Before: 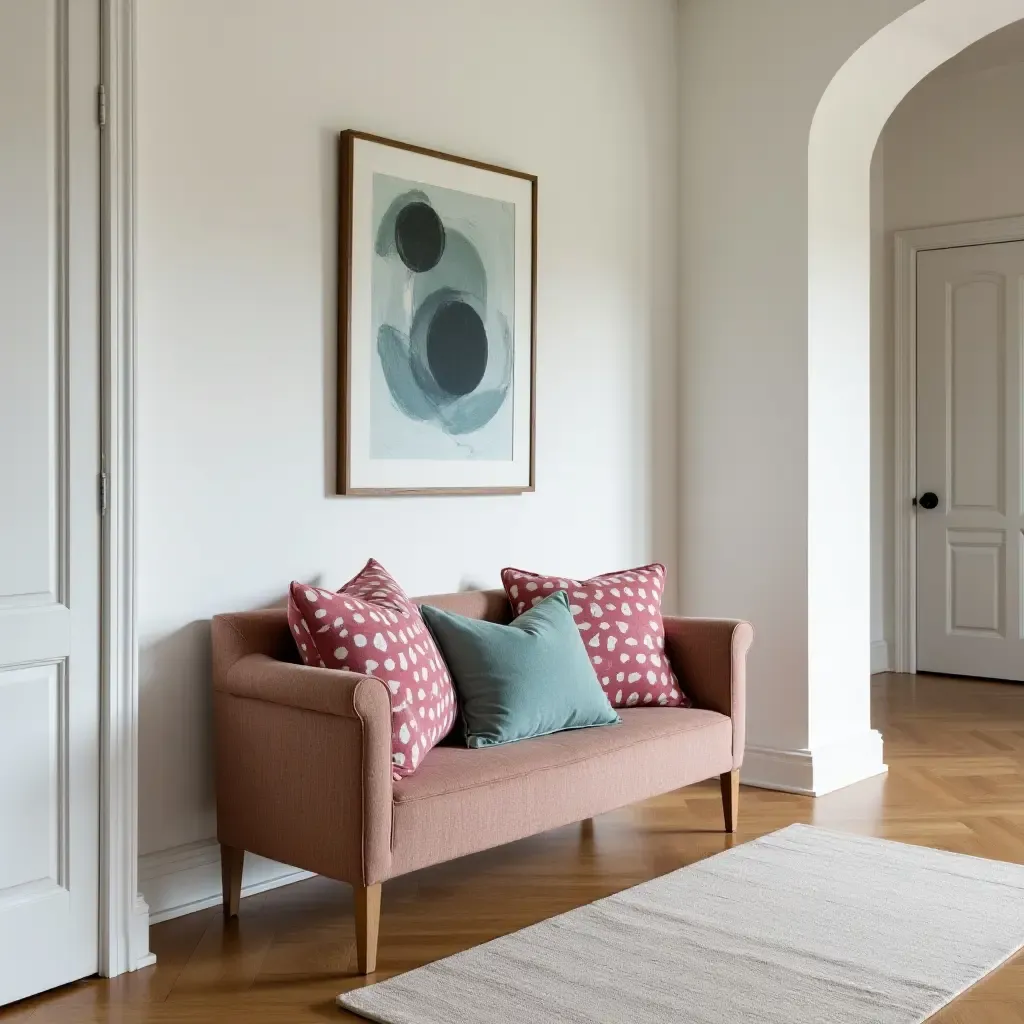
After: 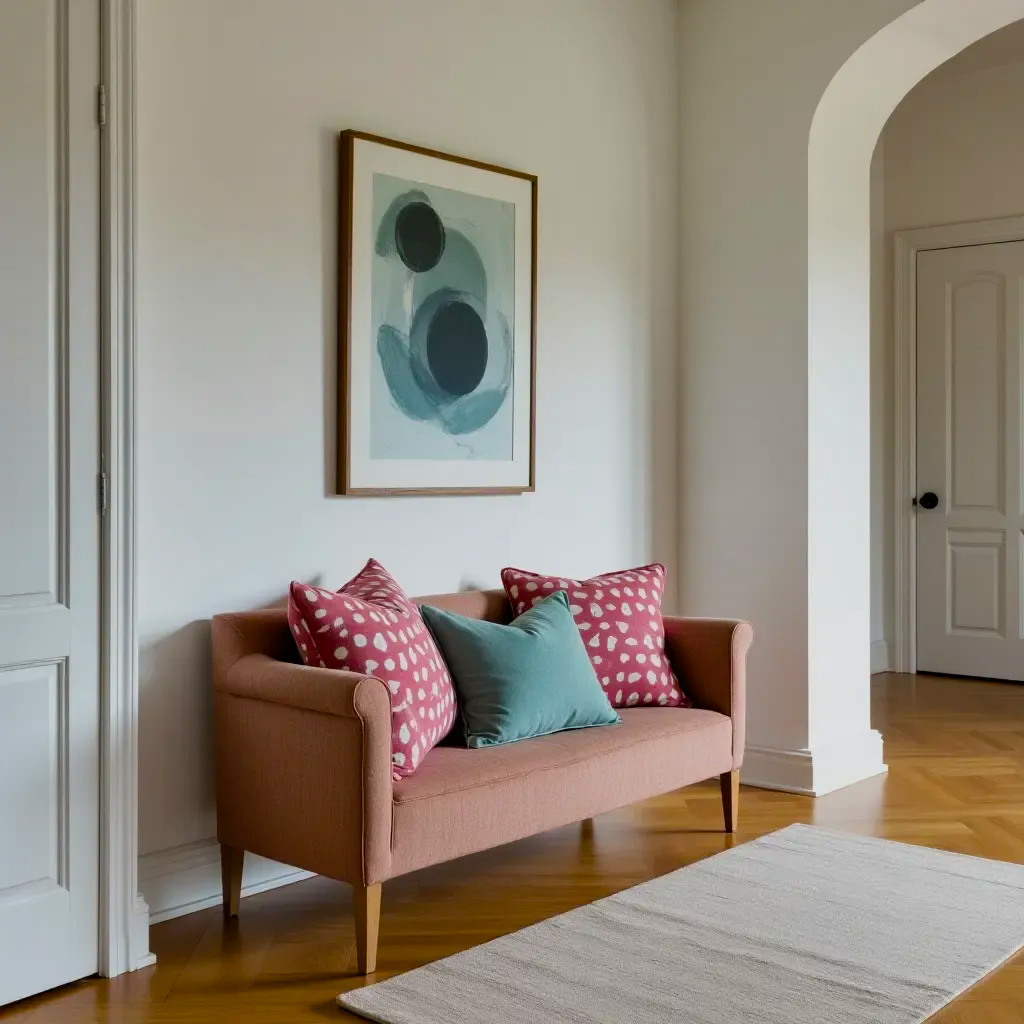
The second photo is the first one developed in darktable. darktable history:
white balance: red 1, blue 1
color balance rgb: linear chroma grading › global chroma 15%, perceptual saturation grading › global saturation 30%
shadows and highlights: low approximation 0.01, soften with gaussian
exposure: exposure -0.36 EV, compensate highlight preservation false
